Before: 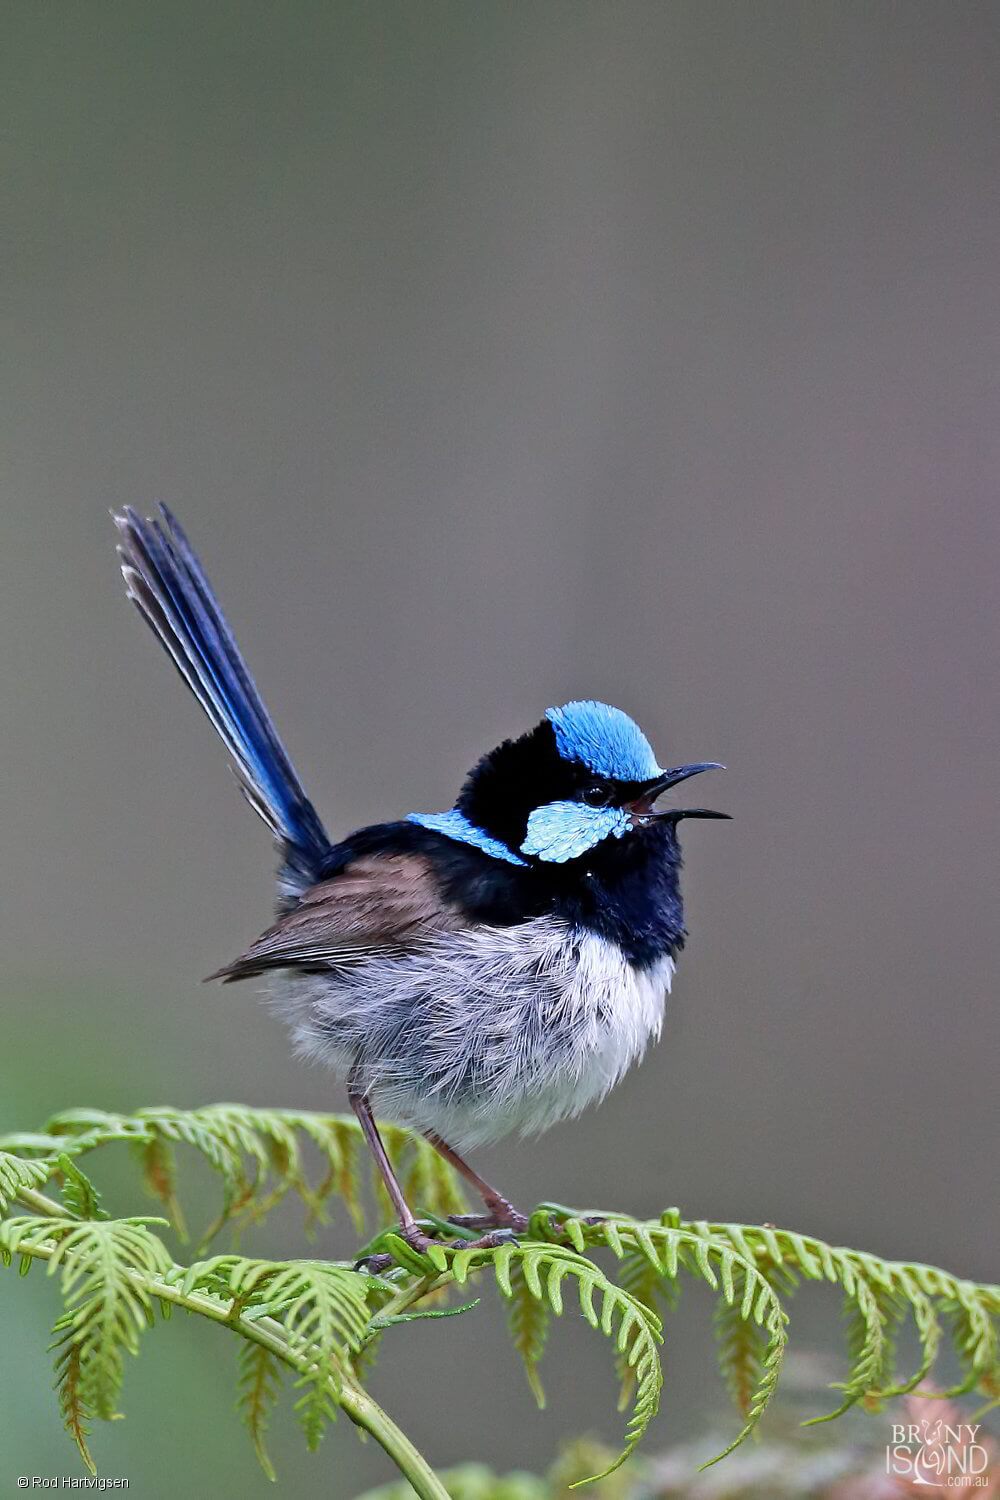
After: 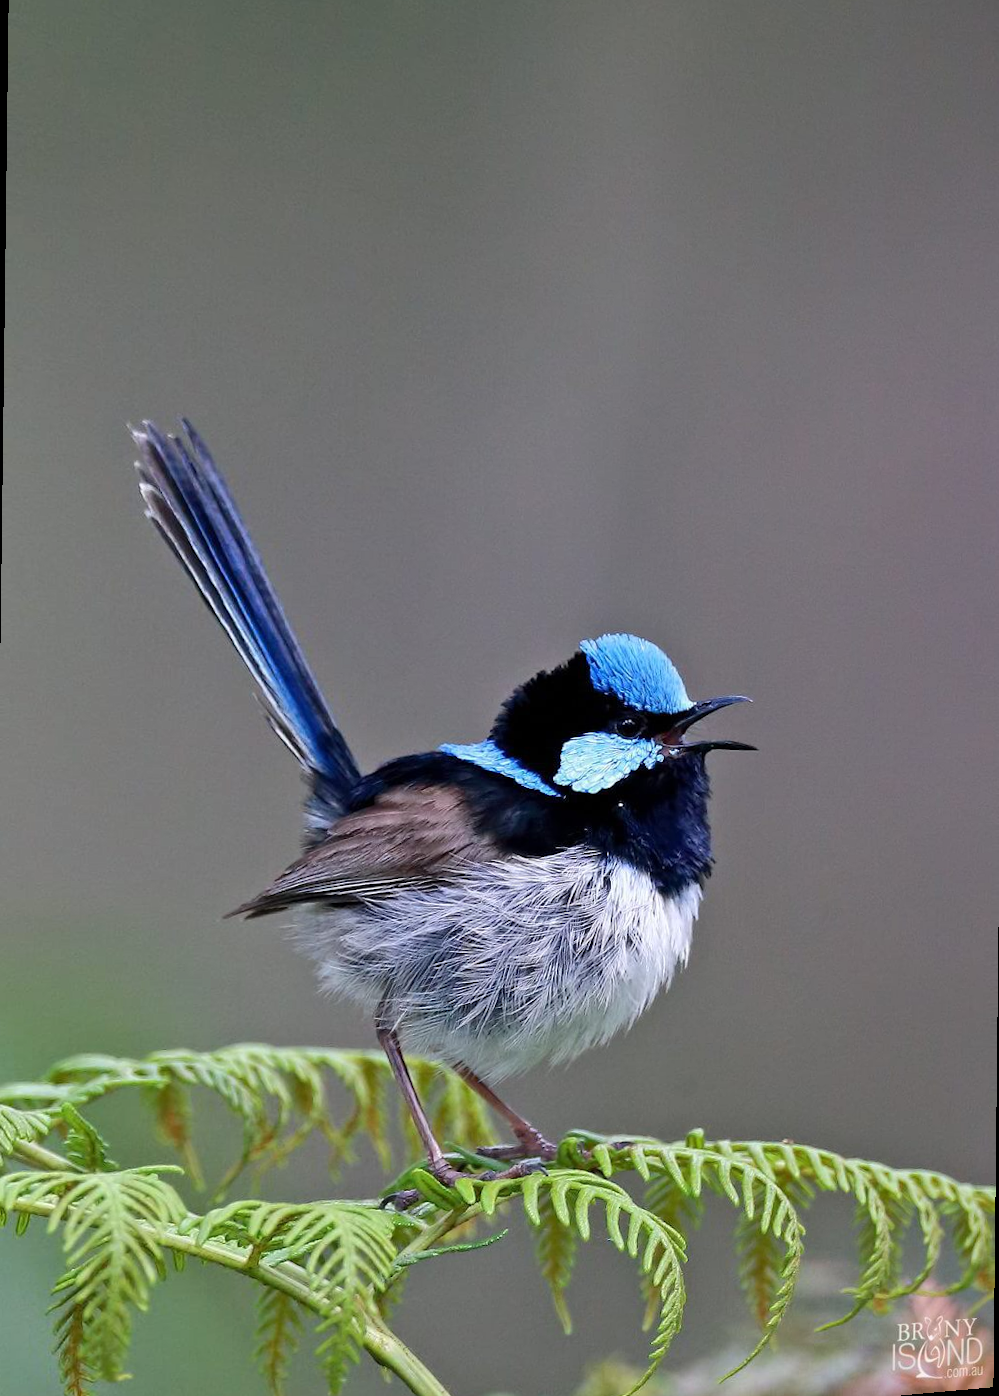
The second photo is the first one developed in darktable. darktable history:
tone equalizer: on, module defaults
rotate and perspective: rotation 0.679°, lens shift (horizontal) 0.136, crop left 0.009, crop right 0.991, crop top 0.078, crop bottom 0.95
